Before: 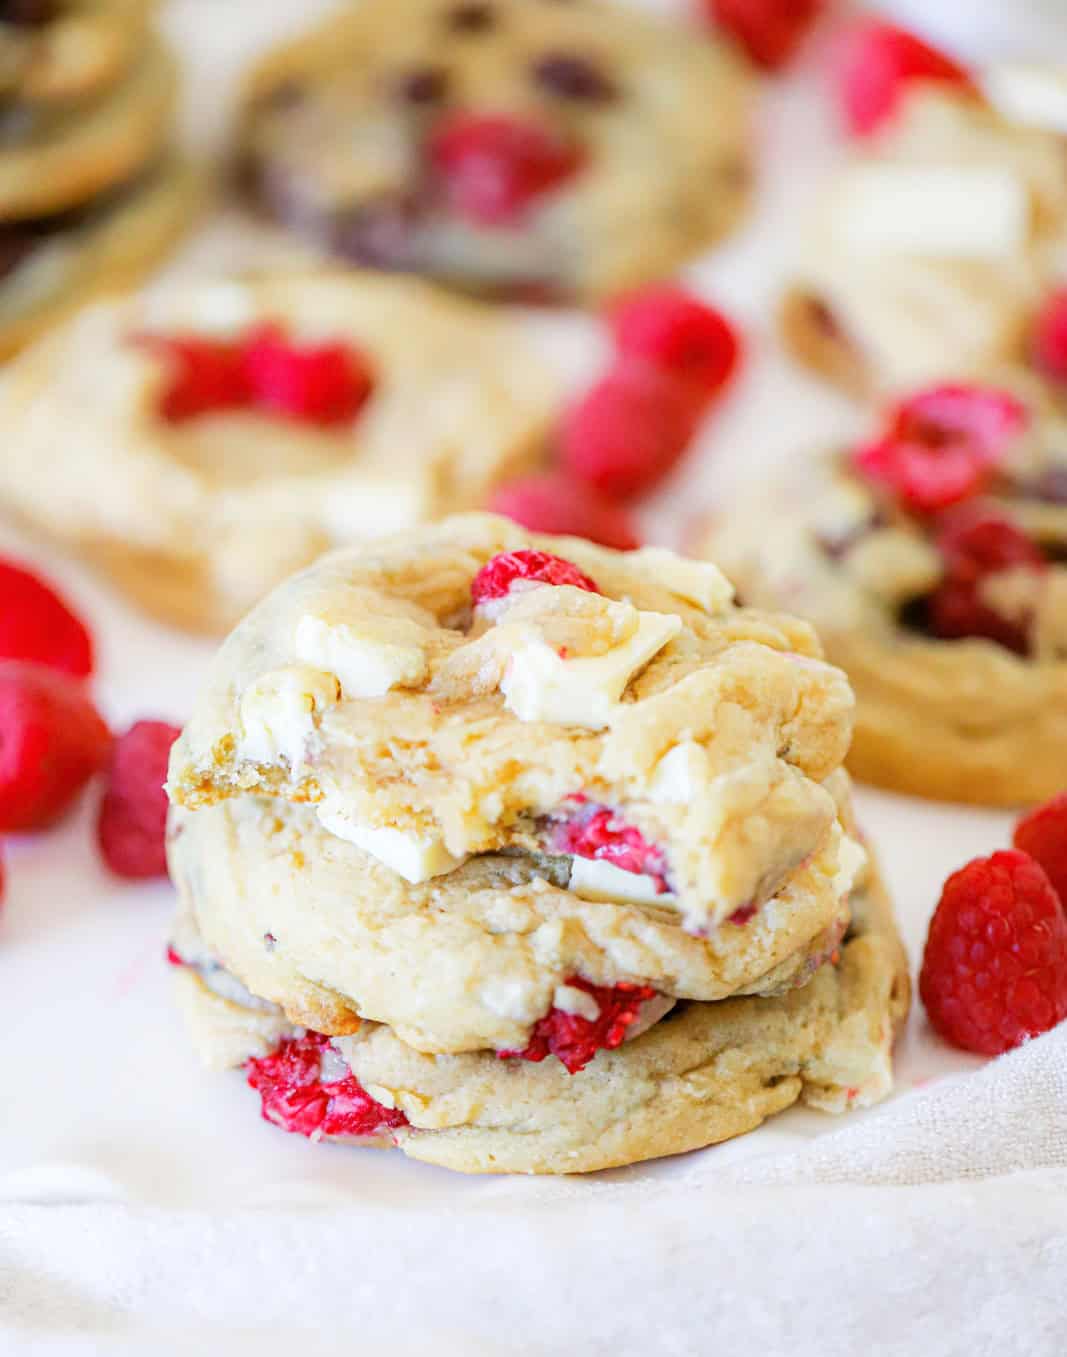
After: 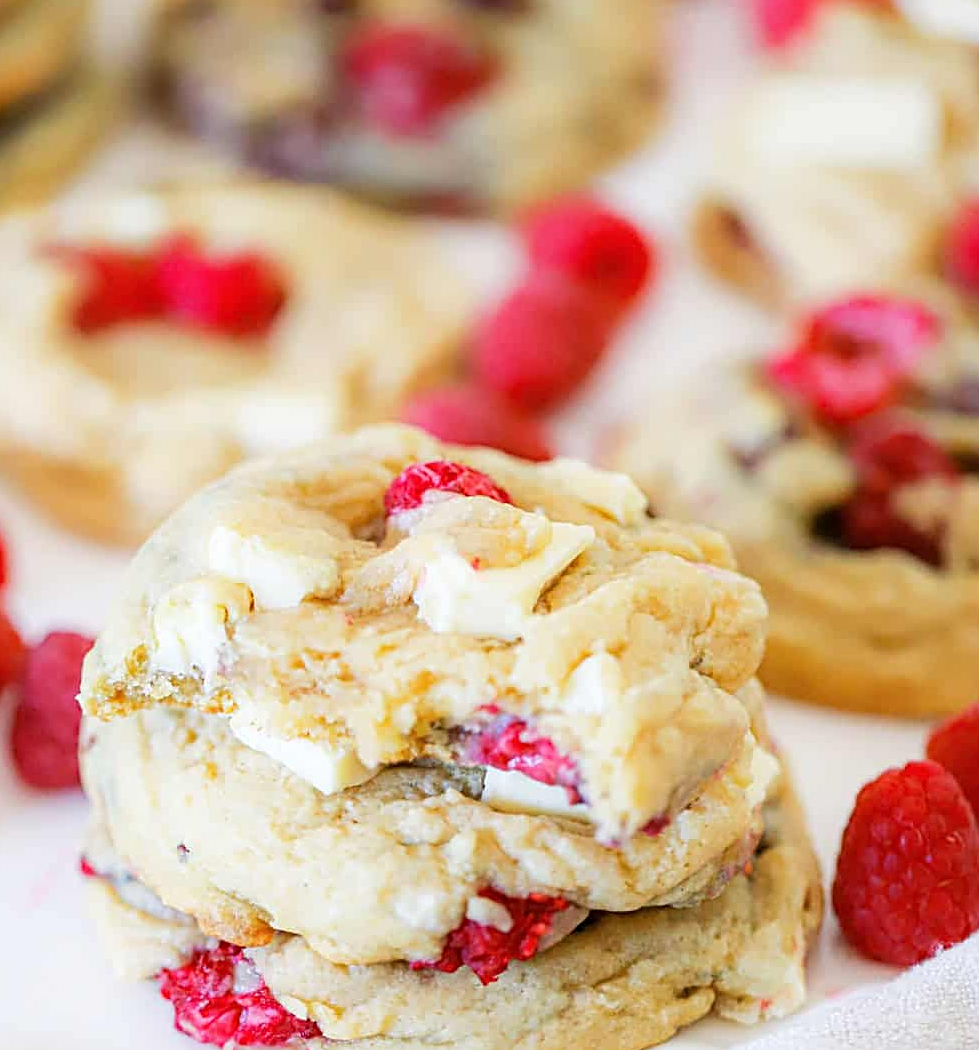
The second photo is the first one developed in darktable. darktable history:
crop: left 8.155%, top 6.611%, bottom 15.385%
white balance: emerald 1
sharpen: on, module defaults
exposure: compensate highlight preservation false
